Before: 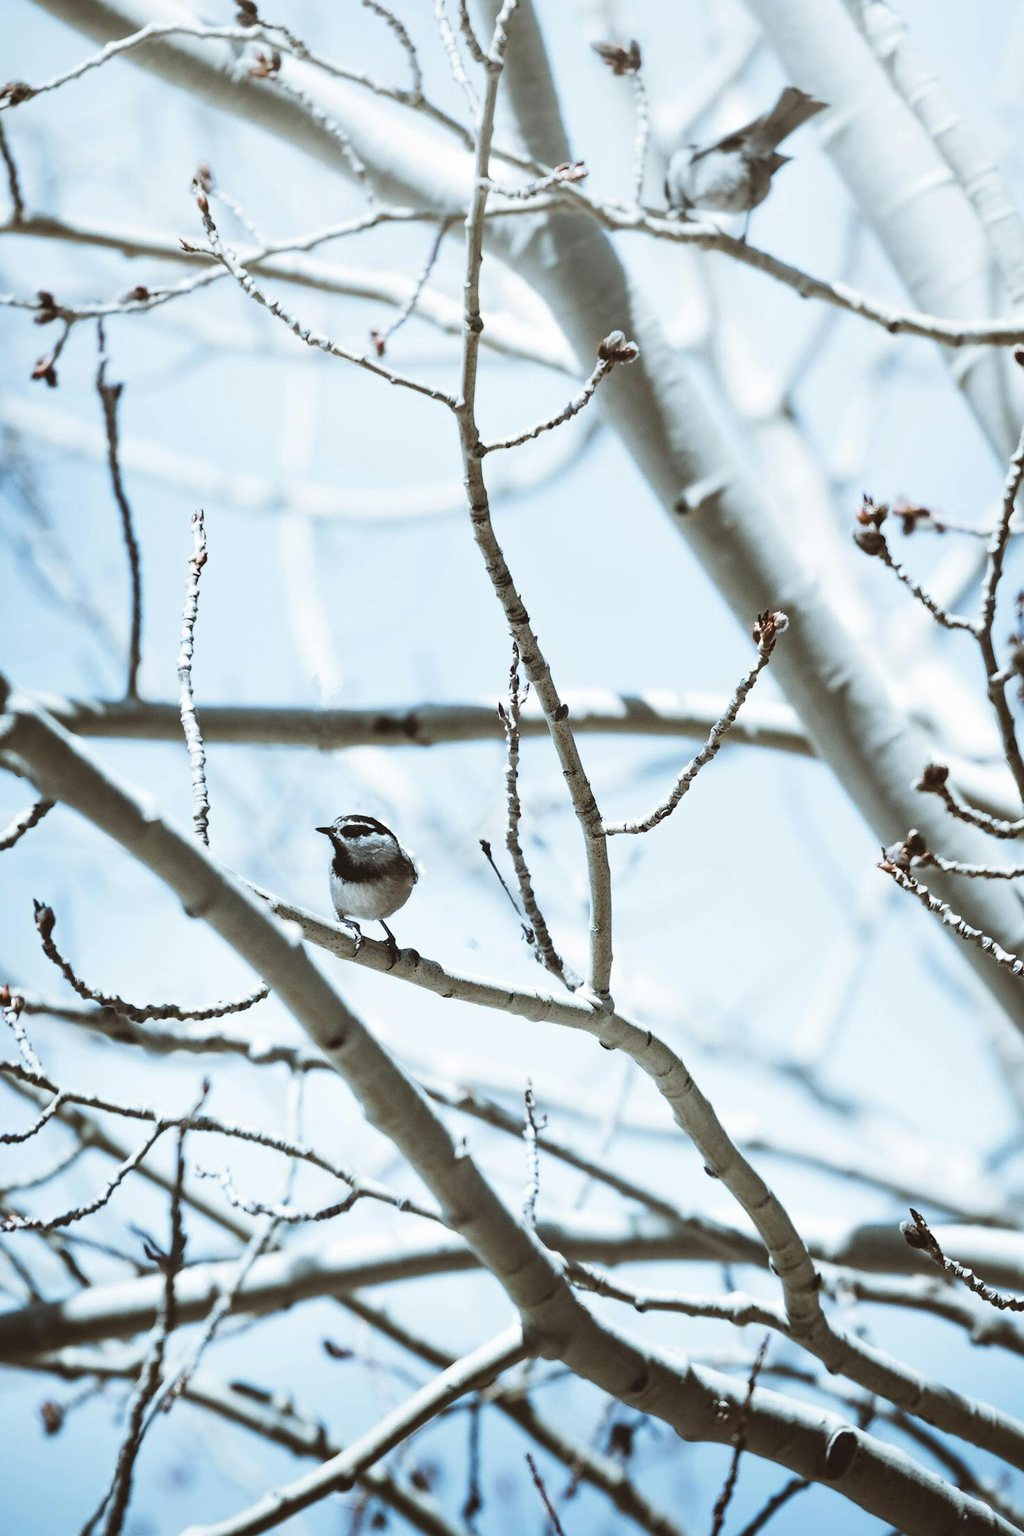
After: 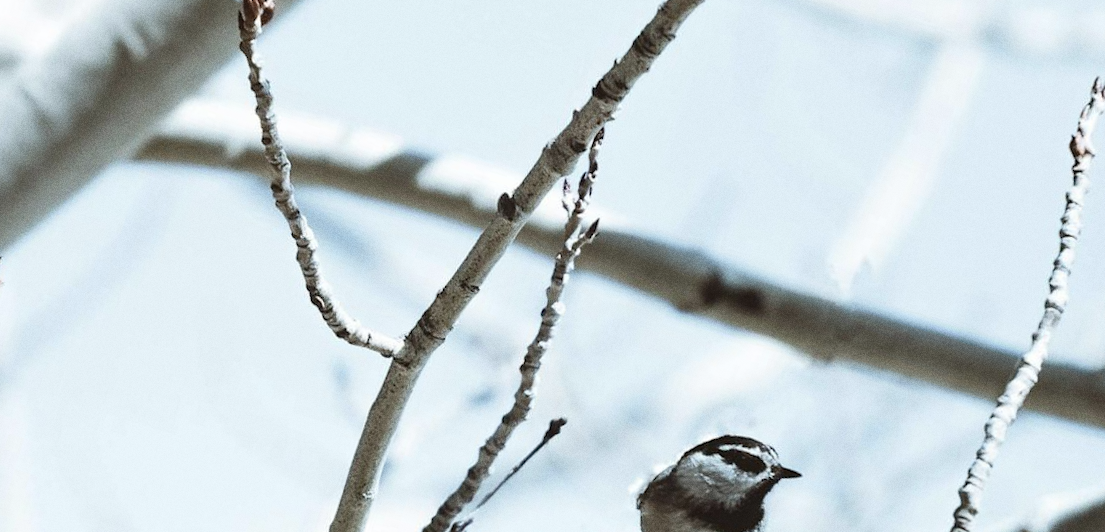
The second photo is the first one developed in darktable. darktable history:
crop and rotate: angle 16.12°, top 30.835%, bottom 35.653%
contrast brightness saturation: saturation -0.17
grain: on, module defaults
rotate and perspective: rotation -1°, crop left 0.011, crop right 0.989, crop top 0.025, crop bottom 0.975
